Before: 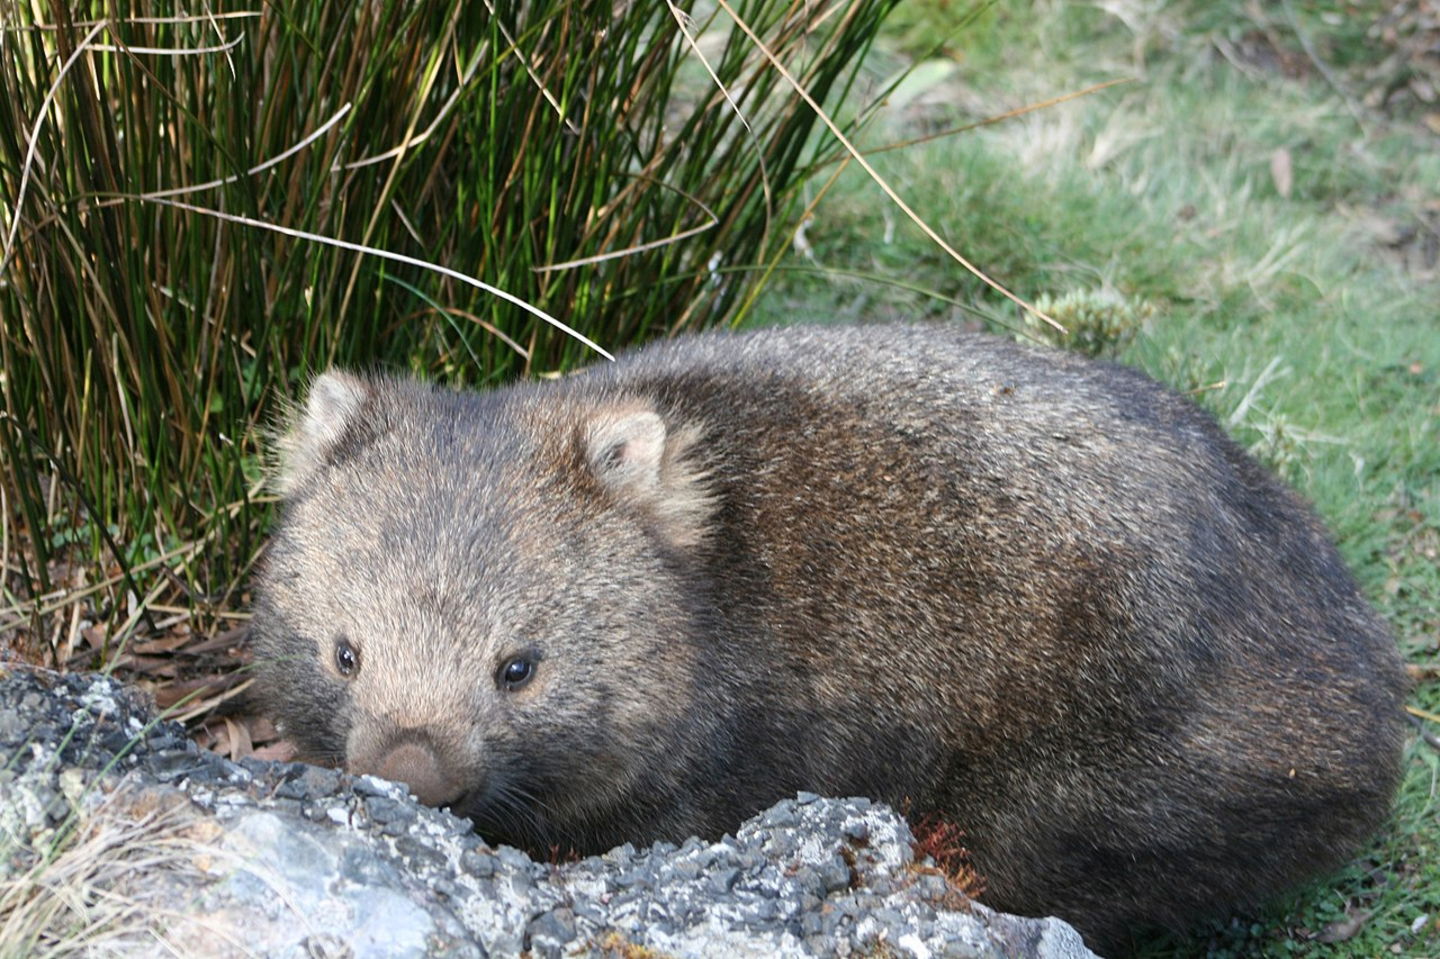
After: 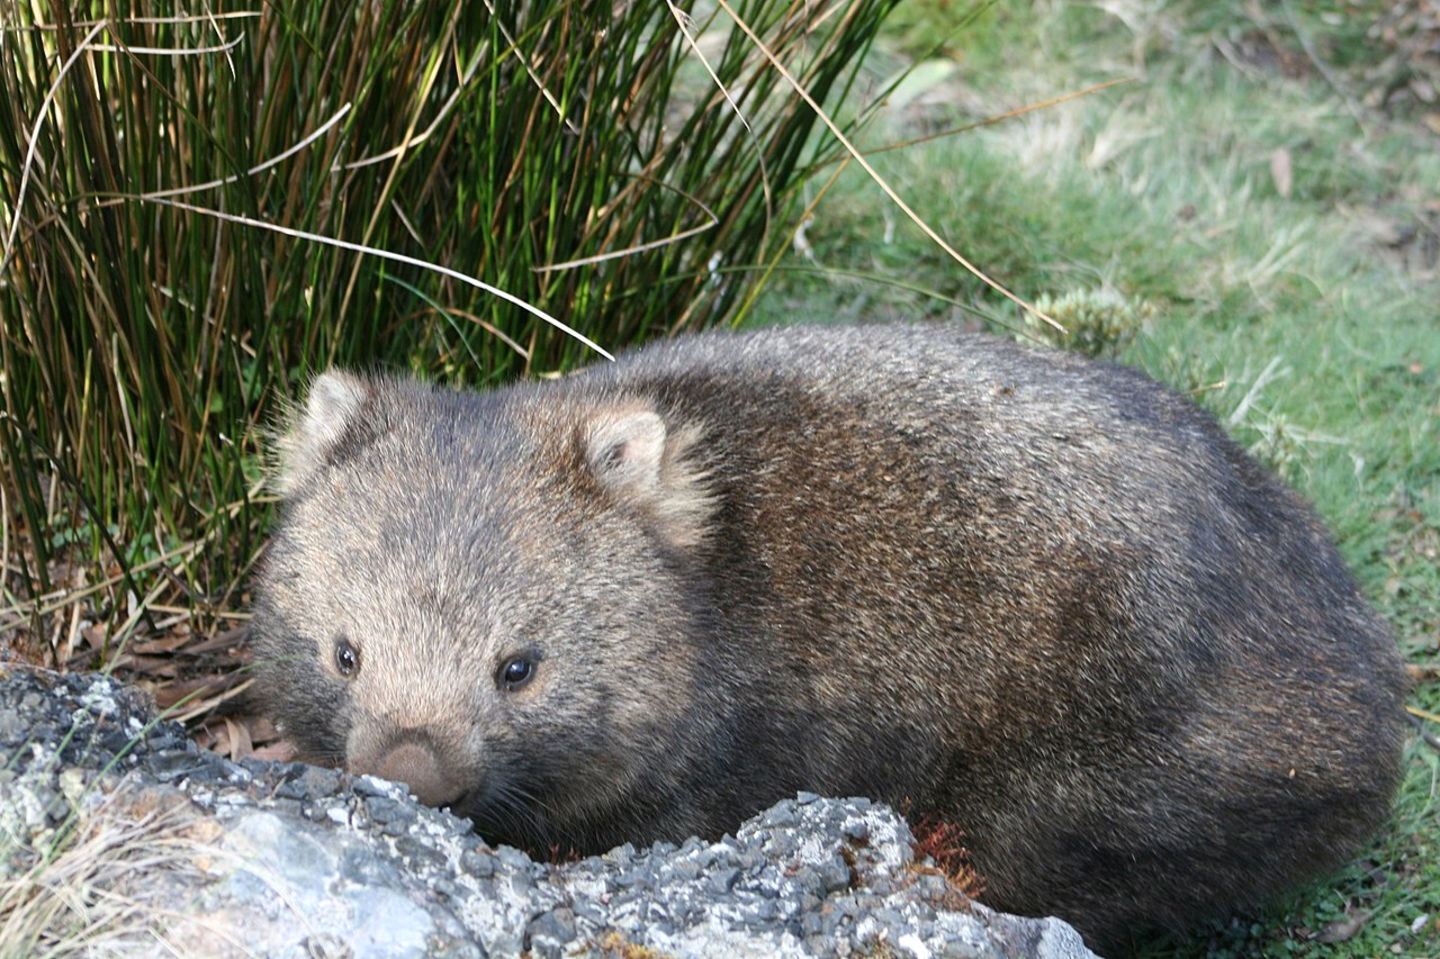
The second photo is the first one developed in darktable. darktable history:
shadows and highlights: shadows 12.62, white point adjustment 1.18, highlights -0.844, soften with gaussian
